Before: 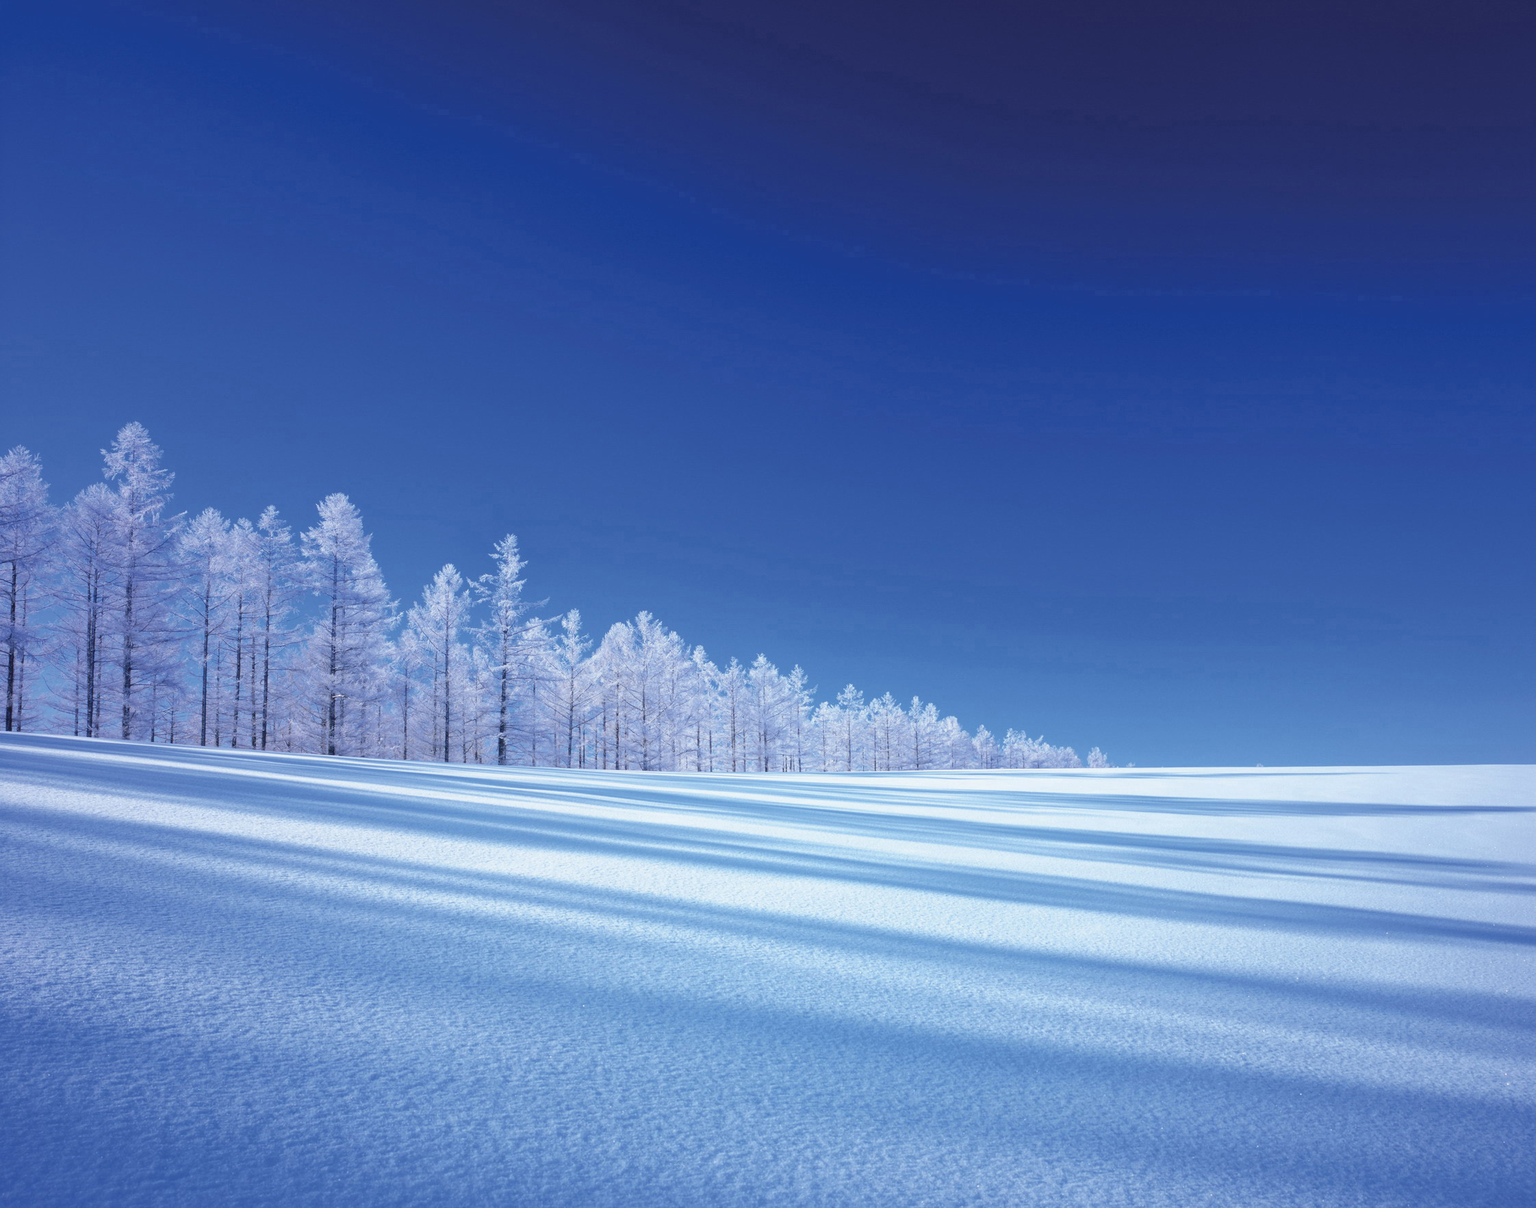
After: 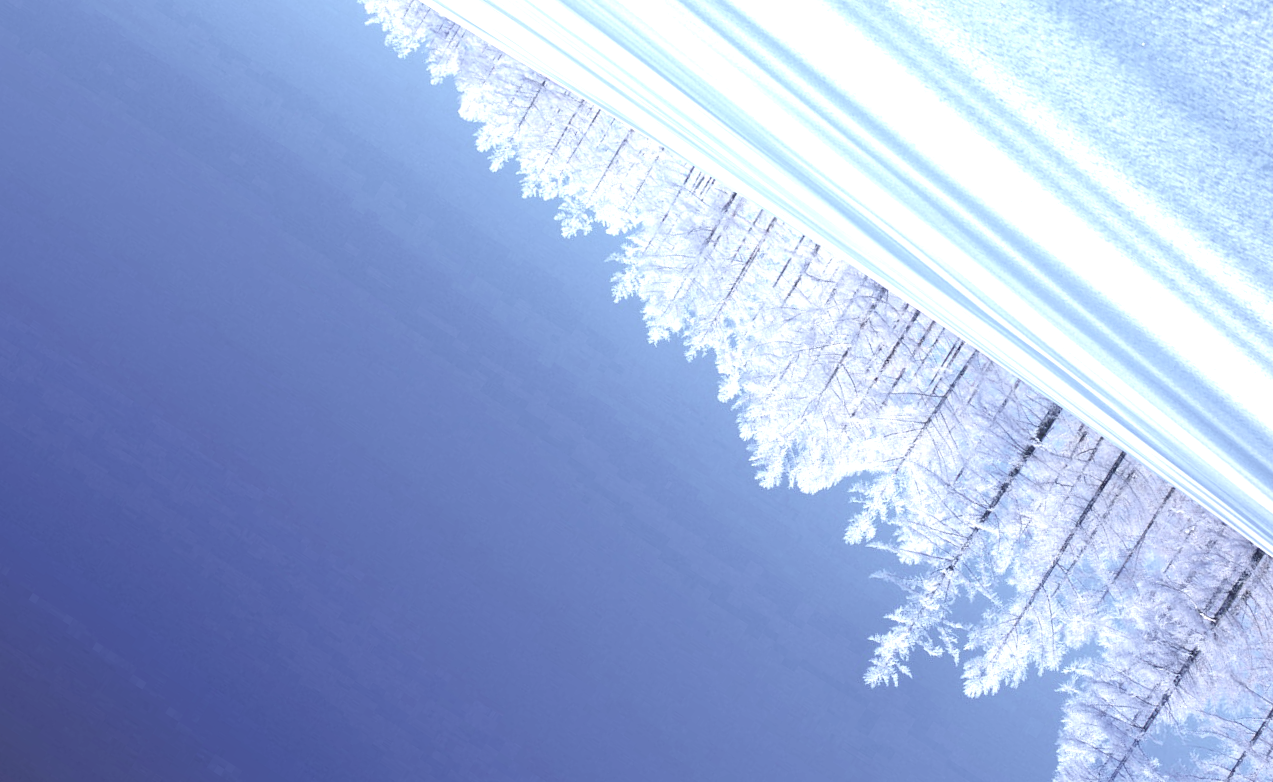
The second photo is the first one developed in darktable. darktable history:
contrast brightness saturation: contrast 0.095, saturation -0.371
exposure: black level correction 0, exposure 1 EV, compensate exposure bias true, compensate highlight preservation false
crop and rotate: angle 148.02°, left 9.088%, top 15.578%, right 4.551%, bottom 16.949%
